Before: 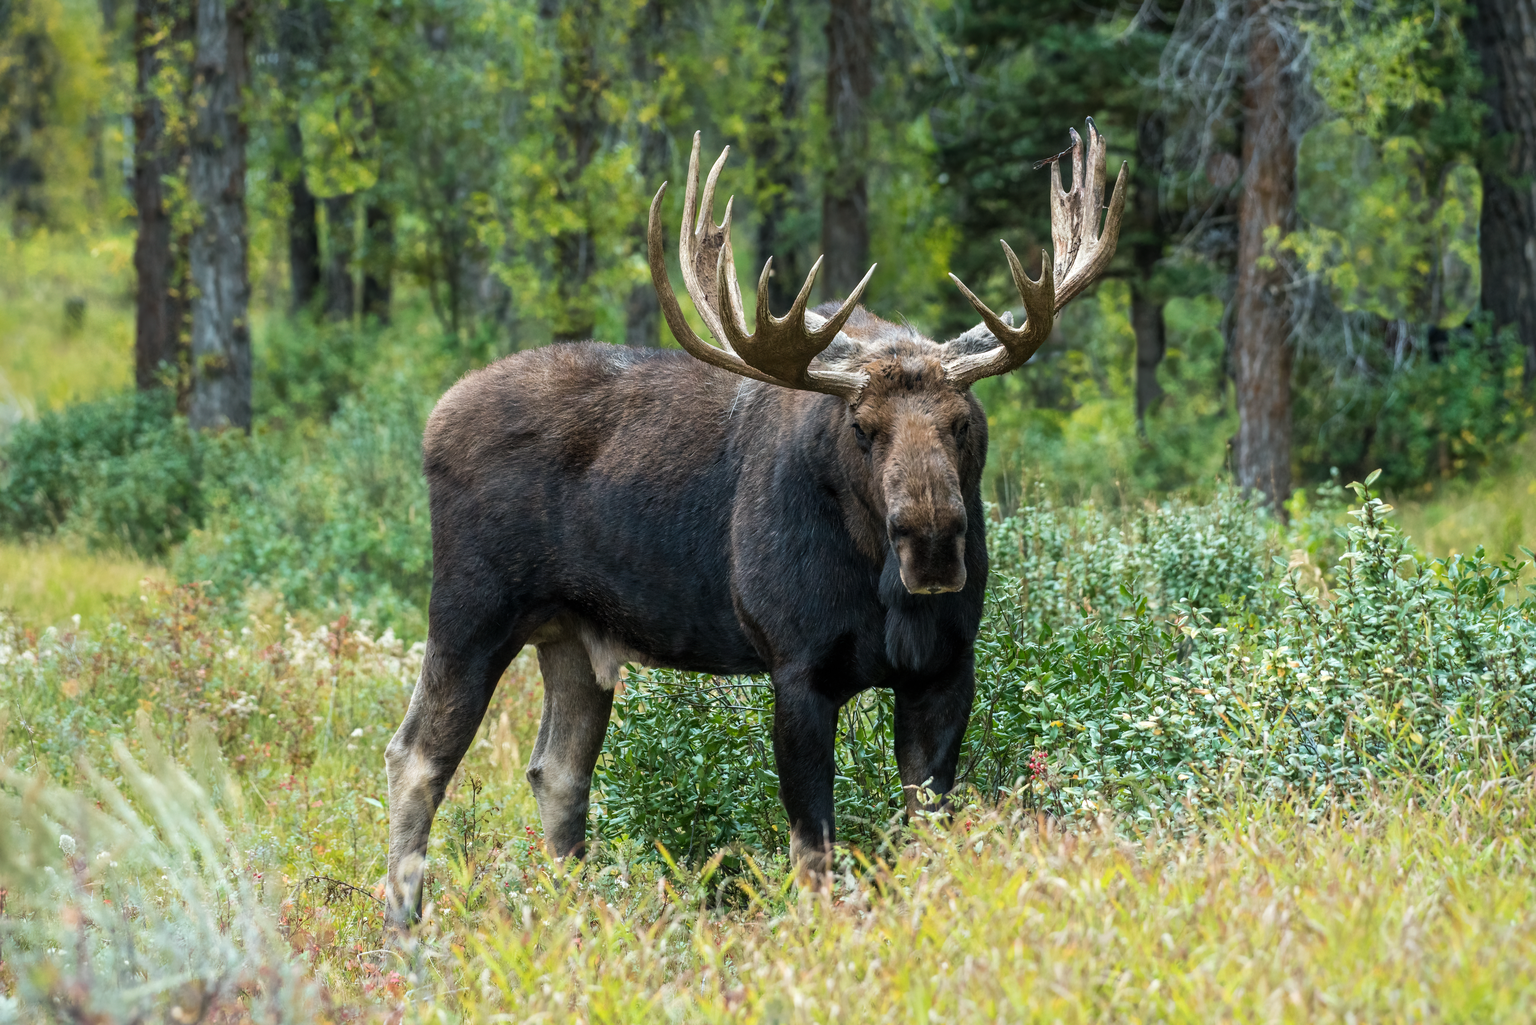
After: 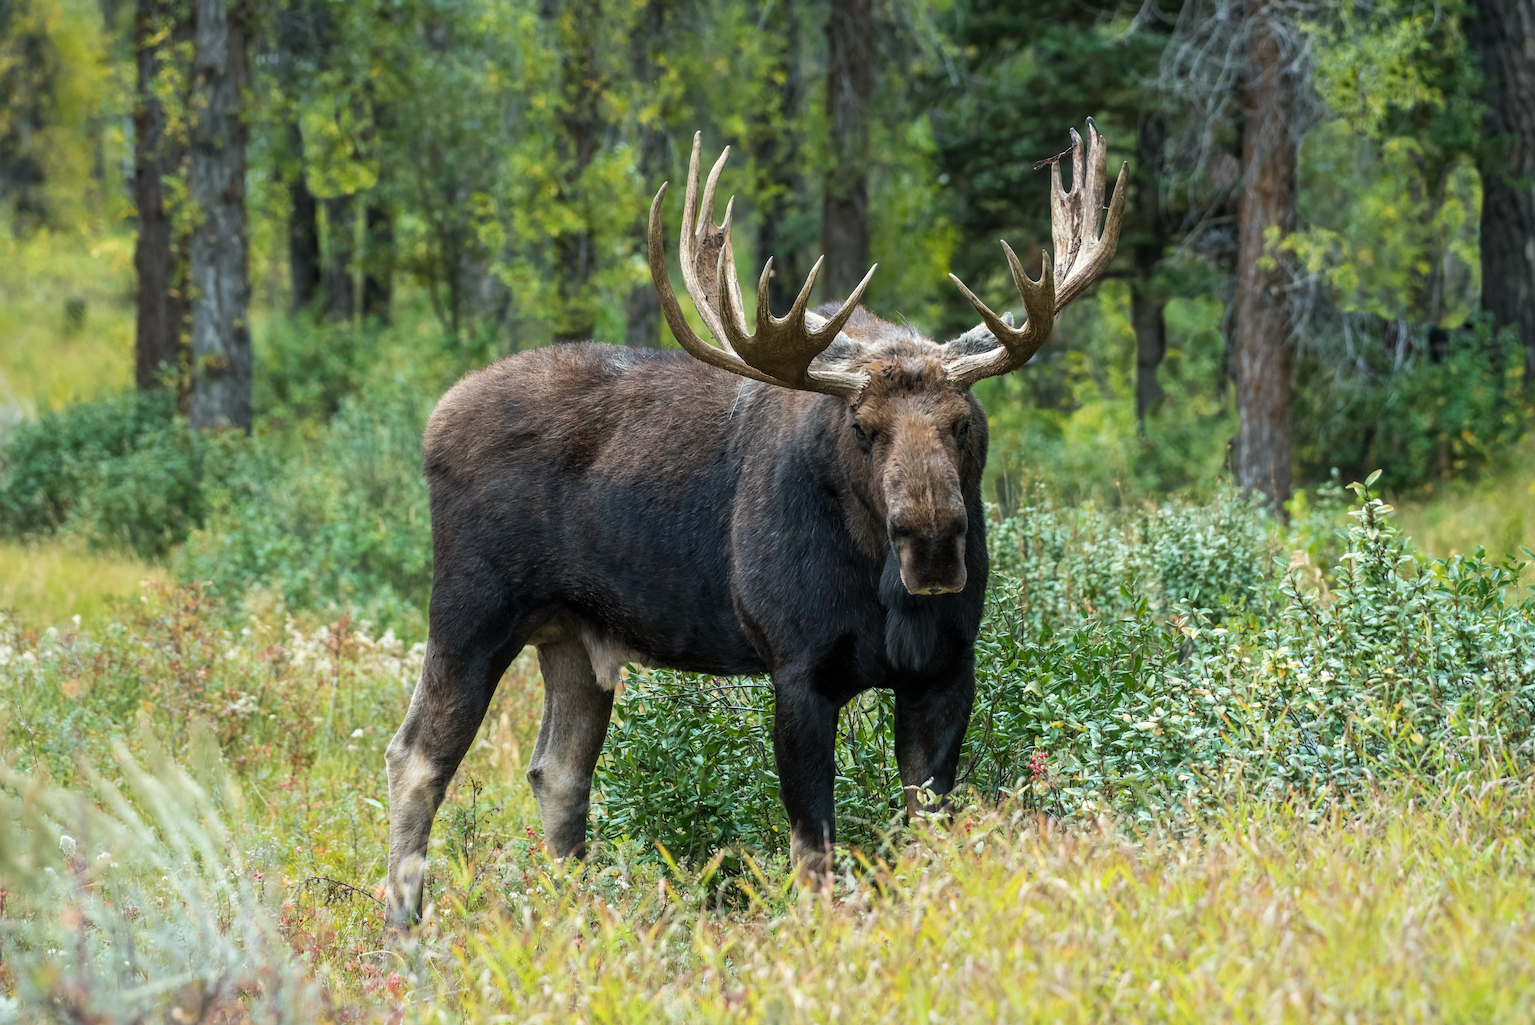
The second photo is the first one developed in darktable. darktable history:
color calibration: x 0.342, y 0.357, temperature 5086.28 K
